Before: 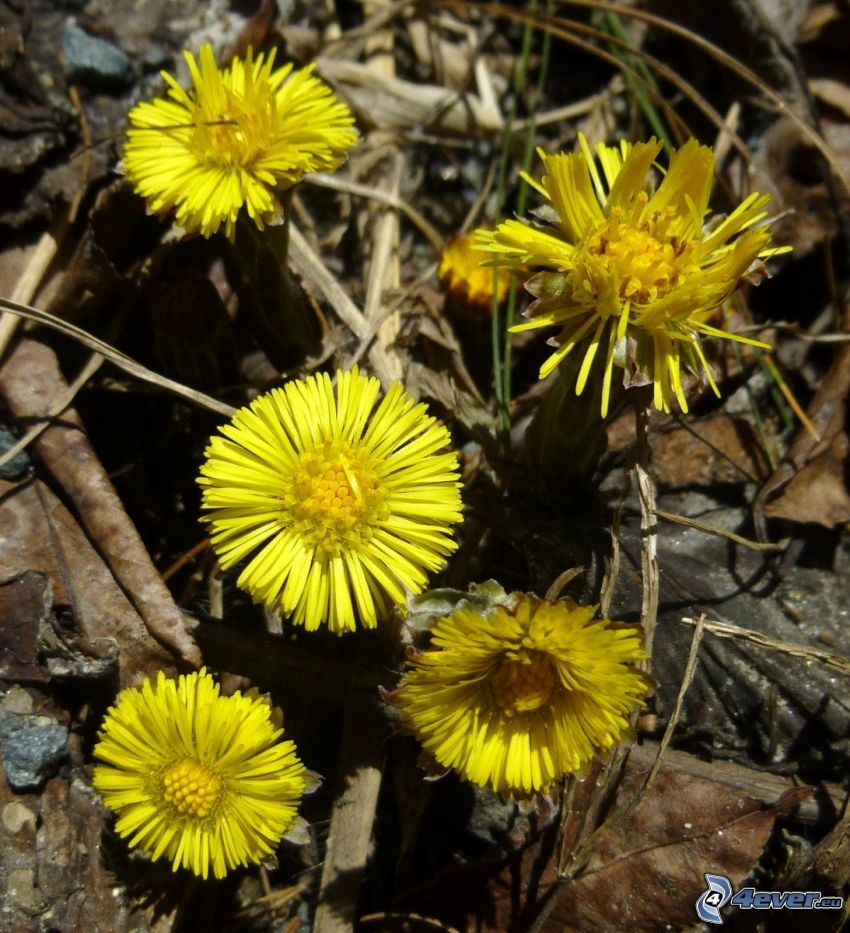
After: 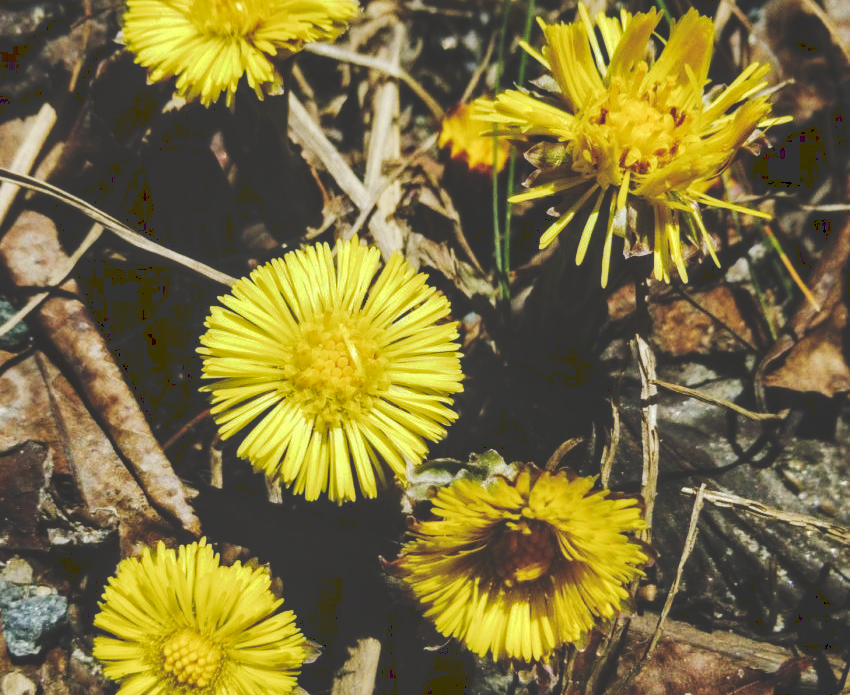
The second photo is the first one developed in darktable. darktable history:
crop: top 13.982%, bottom 11.446%
tone curve: curves: ch0 [(0, 0) (0.003, 0.219) (0.011, 0.219) (0.025, 0.223) (0.044, 0.226) (0.069, 0.232) (0.1, 0.24) (0.136, 0.245) (0.177, 0.257) (0.224, 0.281) (0.277, 0.324) (0.335, 0.392) (0.399, 0.484) (0.468, 0.585) (0.543, 0.672) (0.623, 0.741) (0.709, 0.788) (0.801, 0.835) (0.898, 0.878) (1, 1)], preserve colors none
local contrast: detail 130%
